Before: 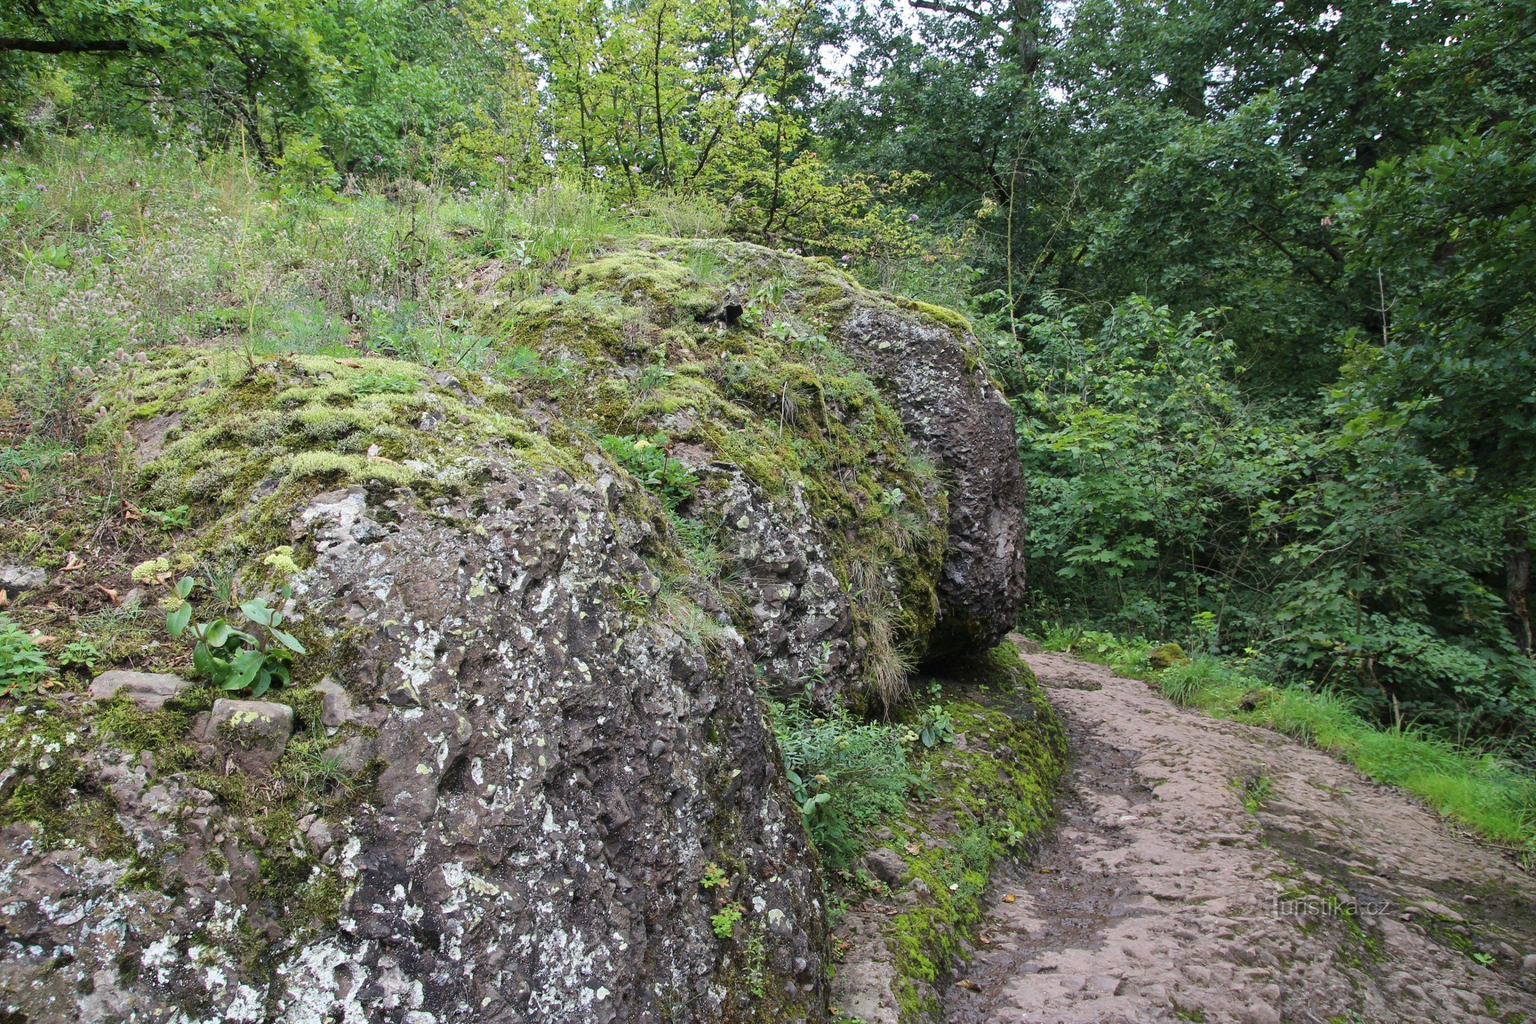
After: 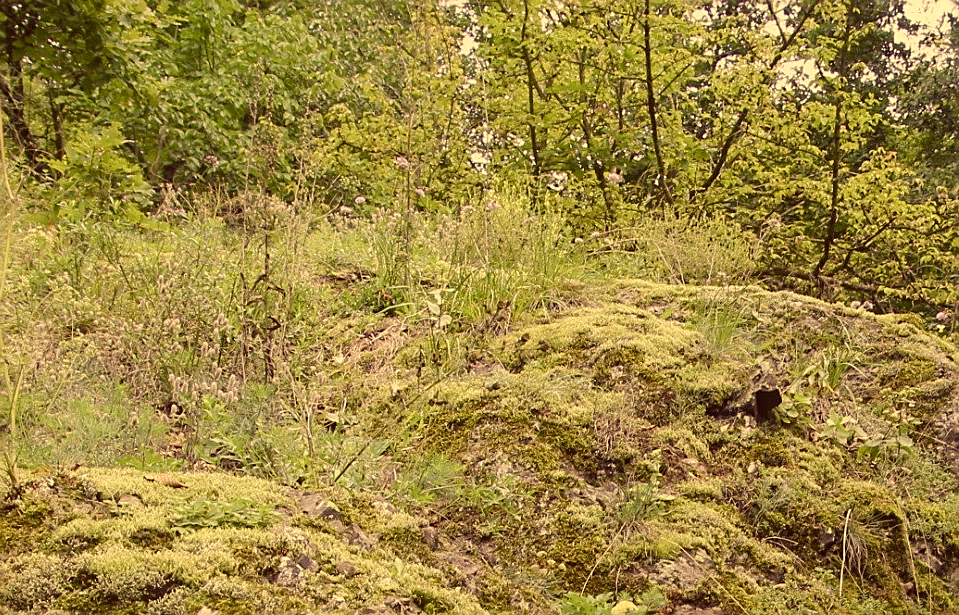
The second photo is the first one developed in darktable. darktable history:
crop: left 15.792%, top 5.449%, right 44.228%, bottom 56.059%
contrast brightness saturation: contrast 0.06, brightness -0.012, saturation -0.217
color correction: highlights a* 9.71, highlights b* 38.65, shadows a* 14.84, shadows b* 3.62
contrast equalizer: y [[0.528, 0.548, 0.563, 0.562, 0.546, 0.526], [0.55 ×6], [0 ×6], [0 ×6], [0 ×6]], mix -0.302
color balance rgb: perceptual saturation grading › global saturation 20%, perceptual saturation grading › highlights -49.39%, perceptual saturation grading › shadows 23.941%
sharpen: on, module defaults
